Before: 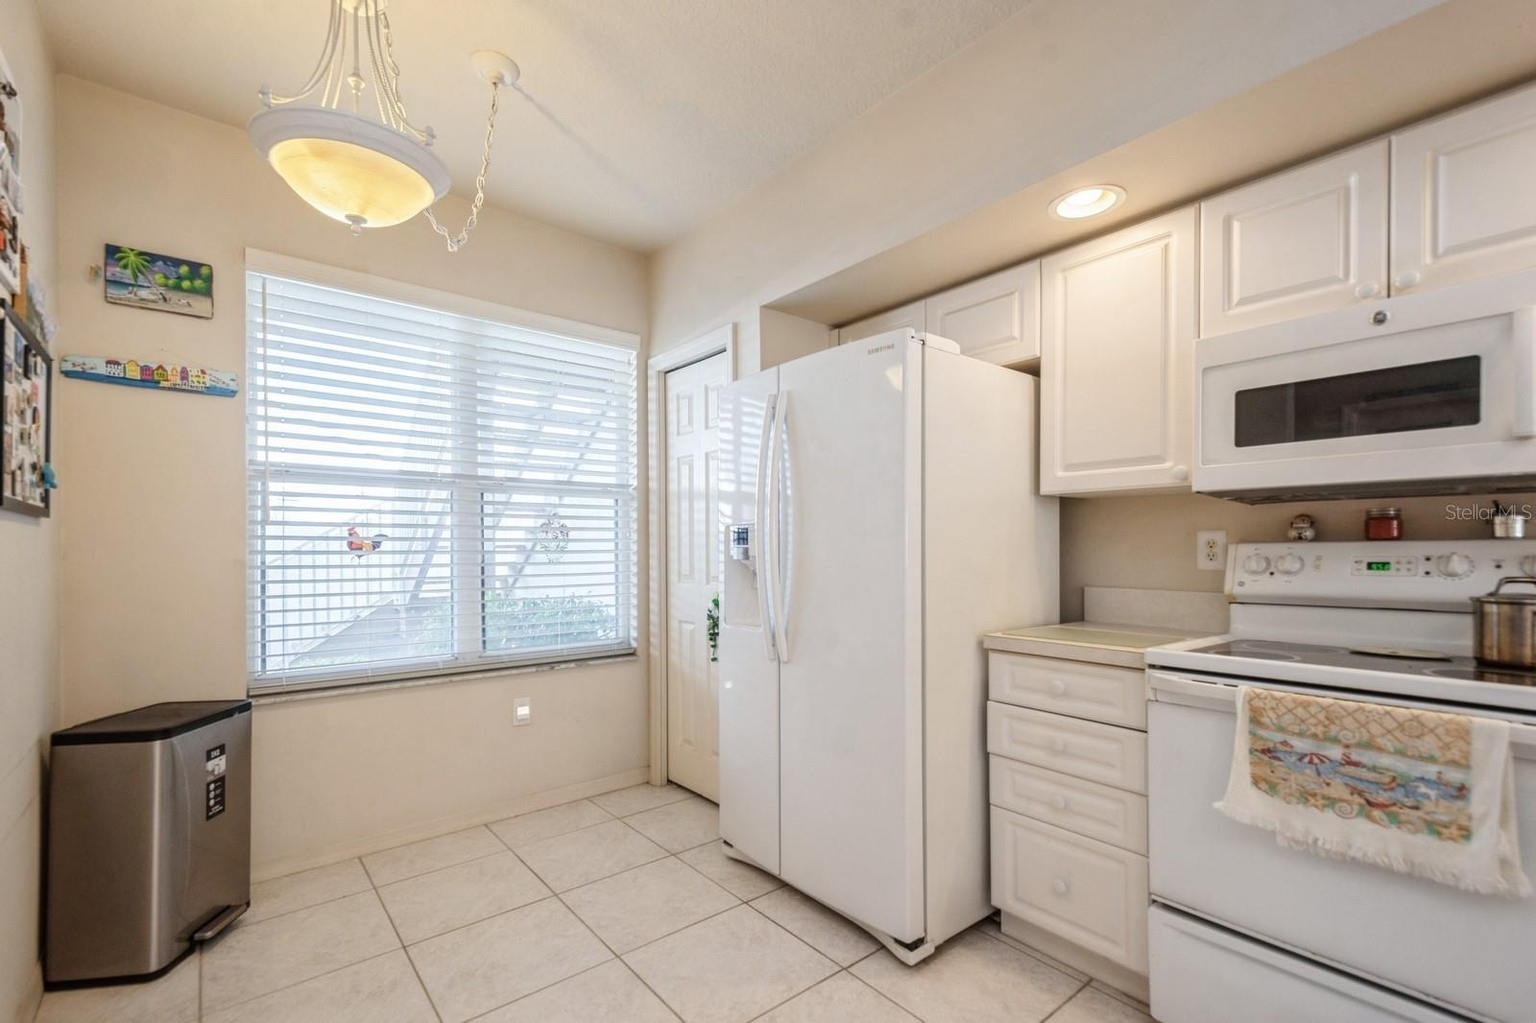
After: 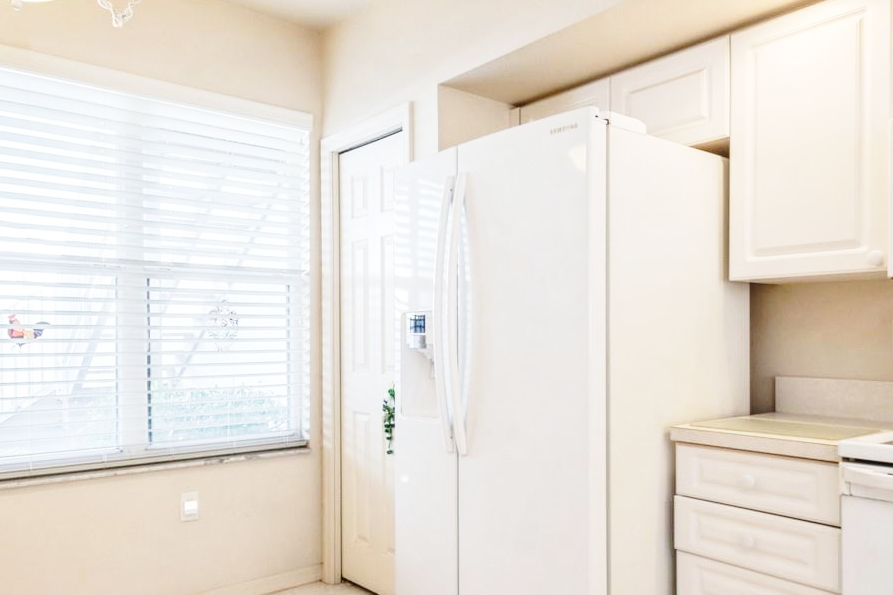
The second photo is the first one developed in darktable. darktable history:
base curve: curves: ch0 [(0, 0) (0.028, 0.03) (0.121, 0.232) (0.46, 0.748) (0.859, 0.968) (1, 1)], preserve colors none
crop and rotate: left 22.13%, top 22.054%, right 22.026%, bottom 22.102%
